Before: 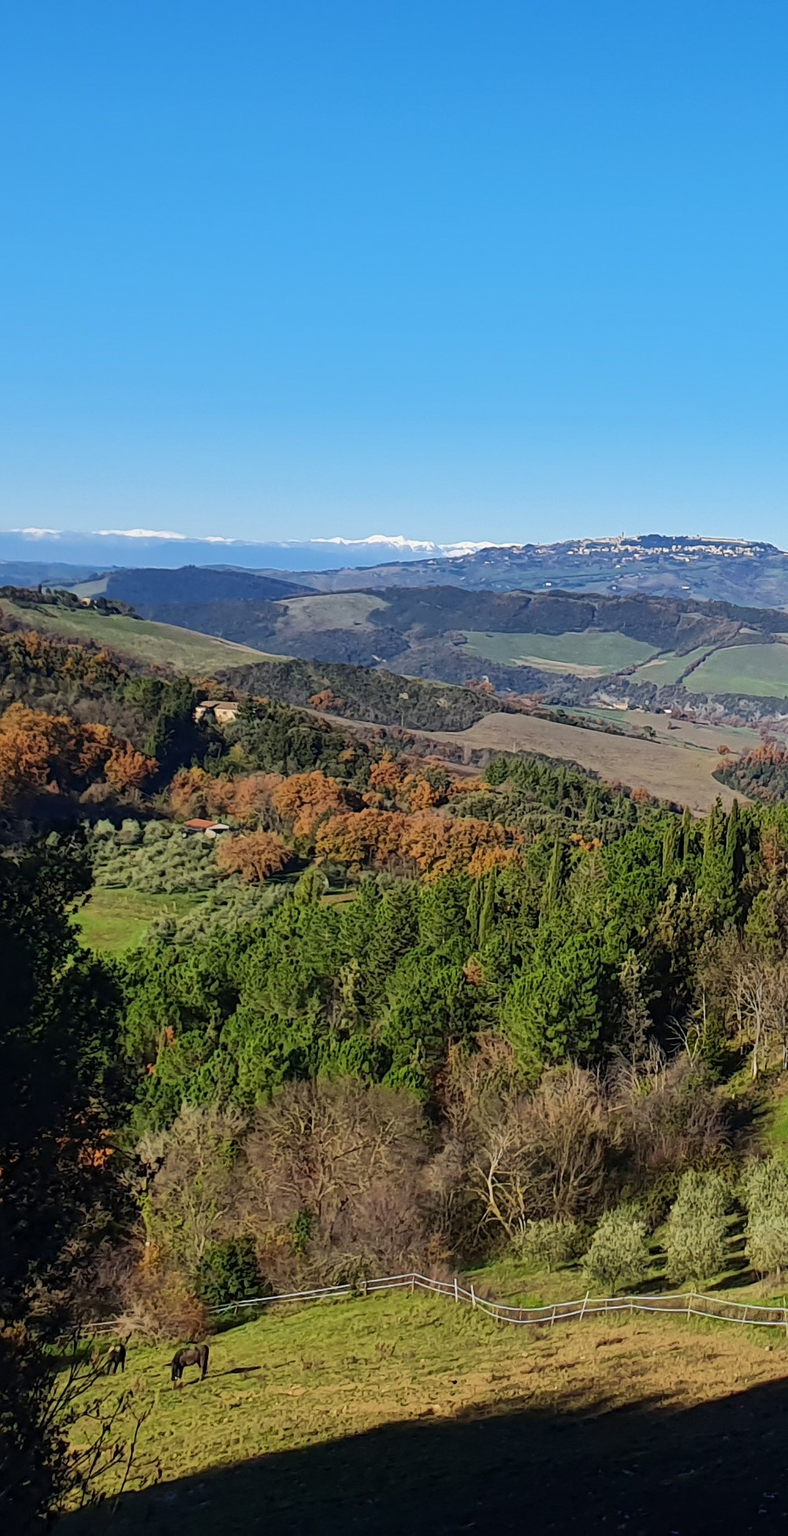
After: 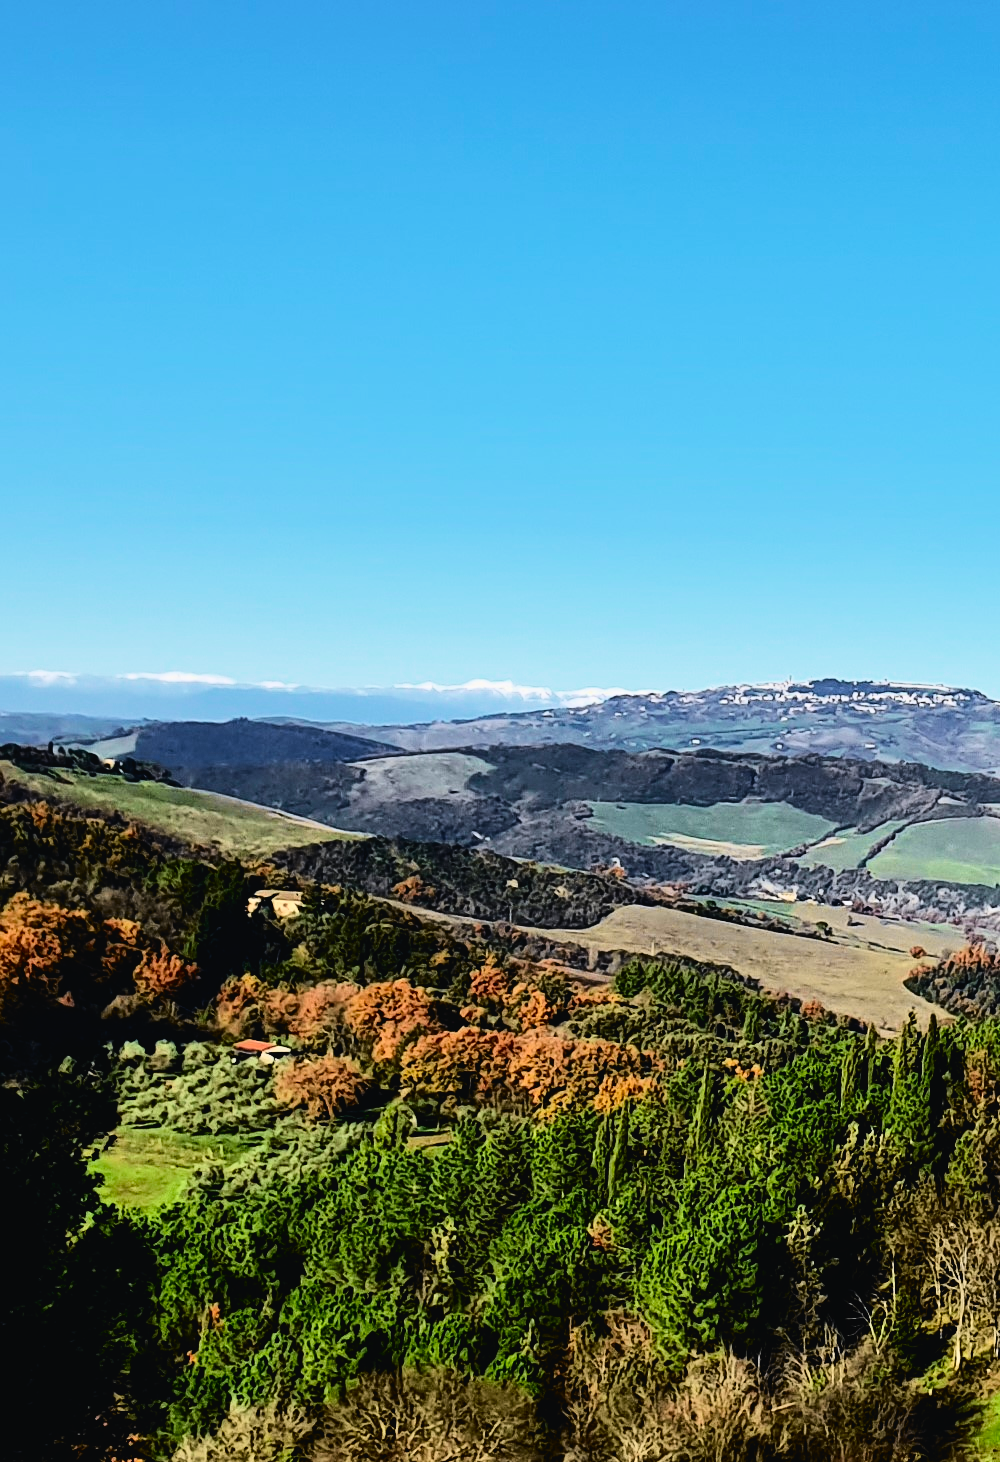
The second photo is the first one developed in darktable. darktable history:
tone curve: curves: ch0 [(0, 0.023) (0.132, 0.075) (0.251, 0.186) (0.441, 0.476) (0.662, 0.757) (0.849, 0.927) (1, 0.99)]; ch1 [(0, 0) (0.447, 0.411) (0.483, 0.469) (0.498, 0.496) (0.518, 0.514) (0.561, 0.59) (0.606, 0.659) (0.657, 0.725) (0.869, 0.916) (1, 1)]; ch2 [(0, 0) (0.307, 0.315) (0.425, 0.438) (0.483, 0.477) (0.503, 0.503) (0.526, 0.553) (0.552, 0.601) (0.615, 0.669) (0.703, 0.797) (0.985, 0.966)], color space Lab, independent channels
filmic rgb: black relative exposure -5.42 EV, white relative exposure 2.85 EV, dynamic range scaling -37.73%, hardness 4, contrast 1.605, highlights saturation mix -0.93%
crop: bottom 24.988%
color zones: curves: ch0 [(0, 0.5) (0.143, 0.5) (0.286, 0.5) (0.429, 0.495) (0.571, 0.437) (0.714, 0.44) (0.857, 0.496) (1, 0.5)]
